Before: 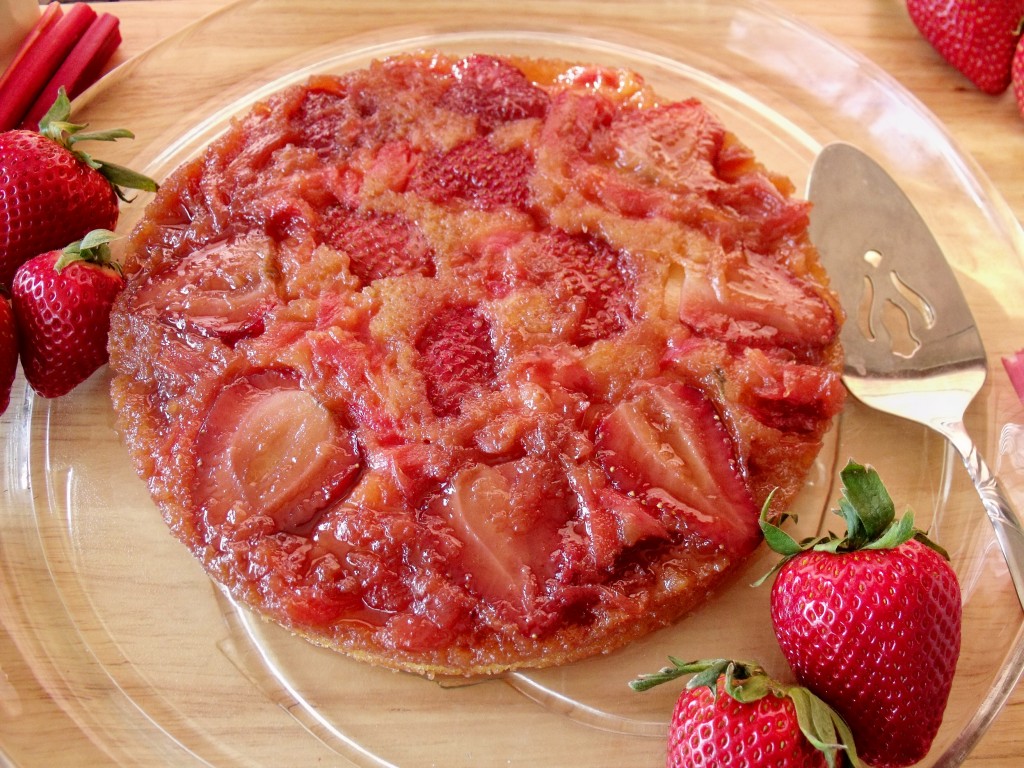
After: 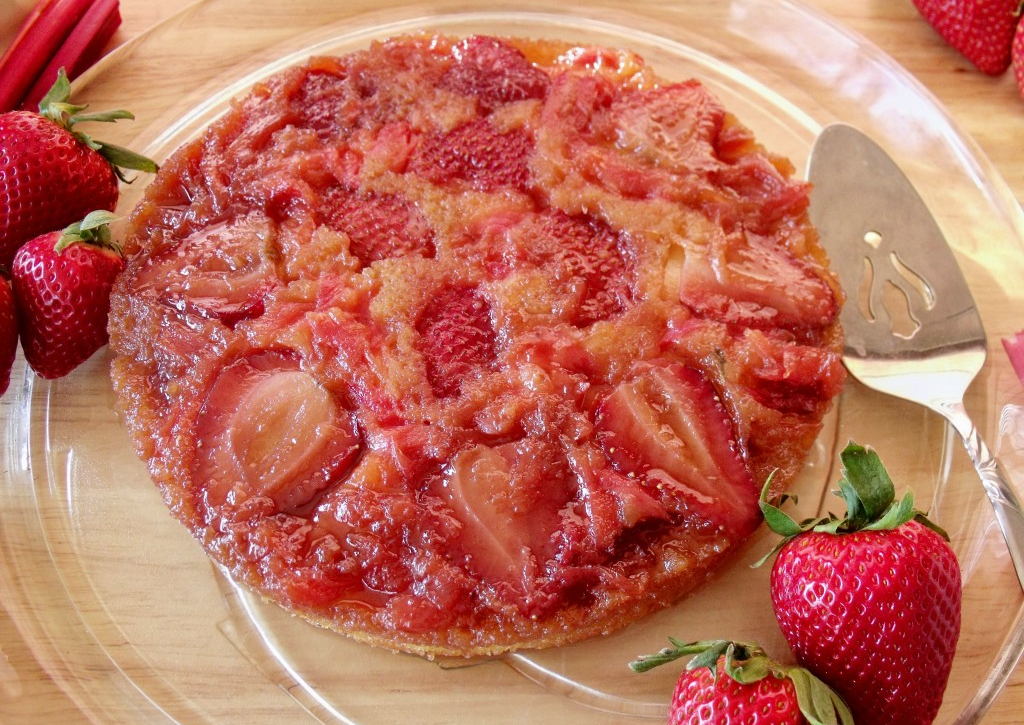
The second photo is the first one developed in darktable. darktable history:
crop and rotate: top 2.479%, bottom 3.018%
white balance: red 0.988, blue 1.017
